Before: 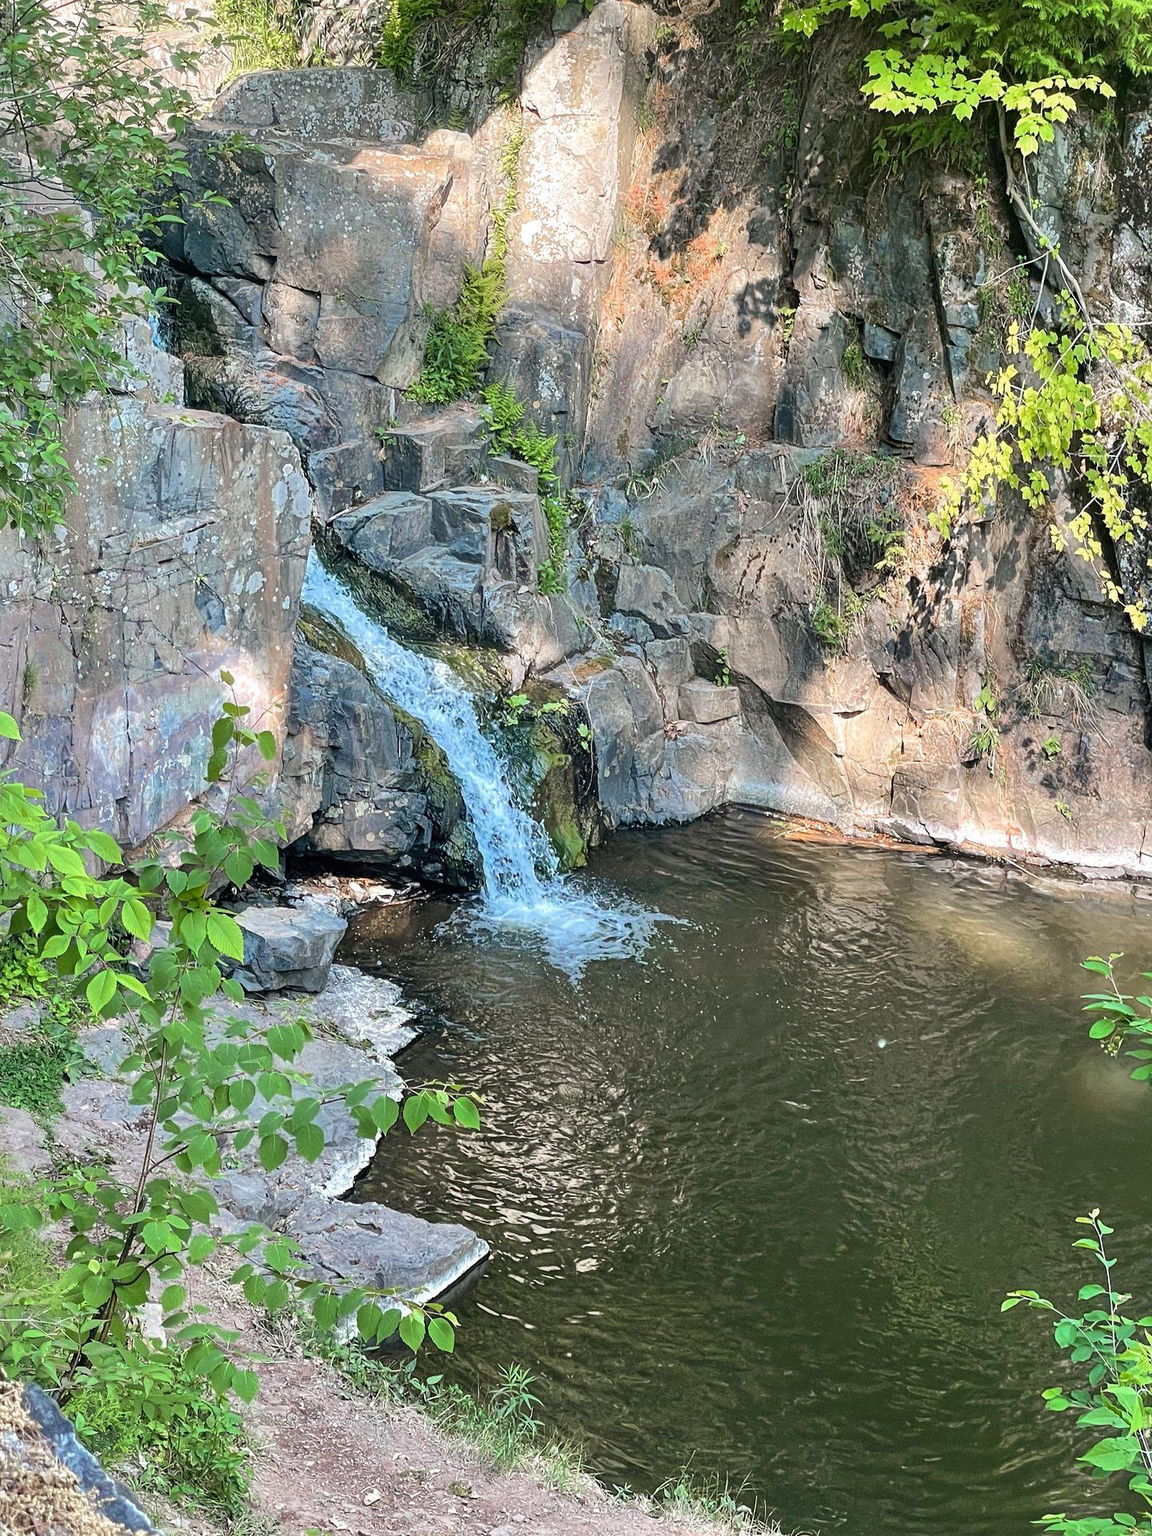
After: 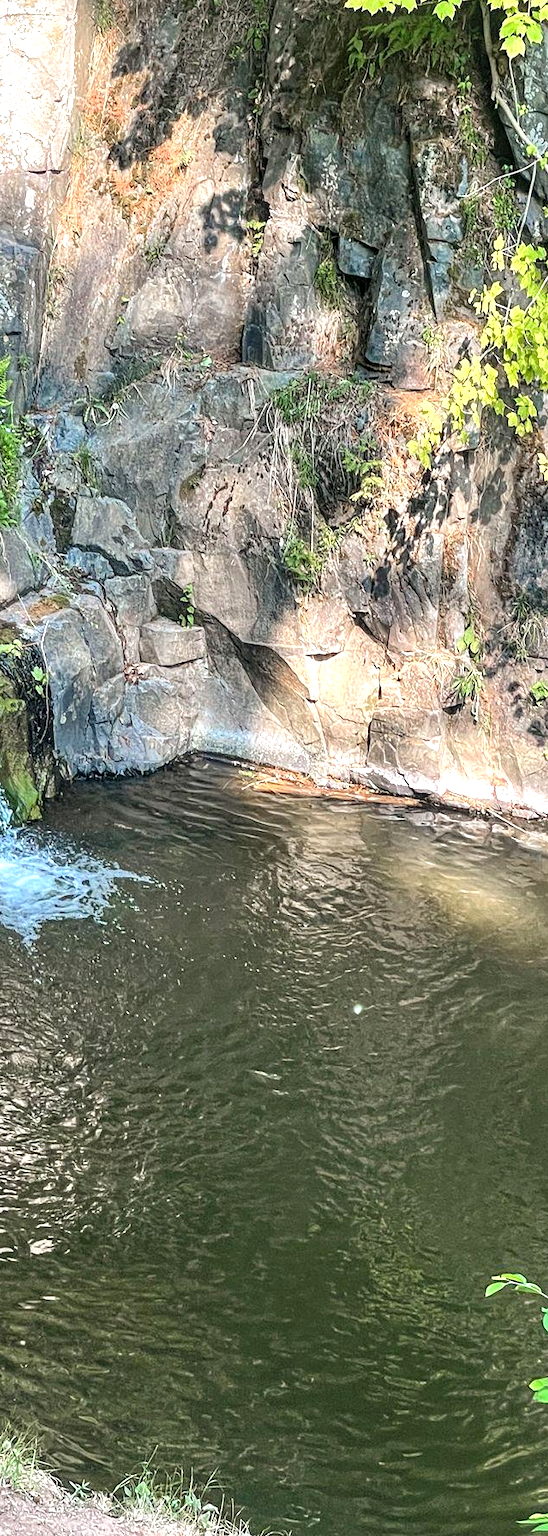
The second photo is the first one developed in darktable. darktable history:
crop: left 47.628%, top 6.643%, right 7.874%
exposure: exposure 0.376 EV, compensate highlight preservation false
local contrast: on, module defaults
